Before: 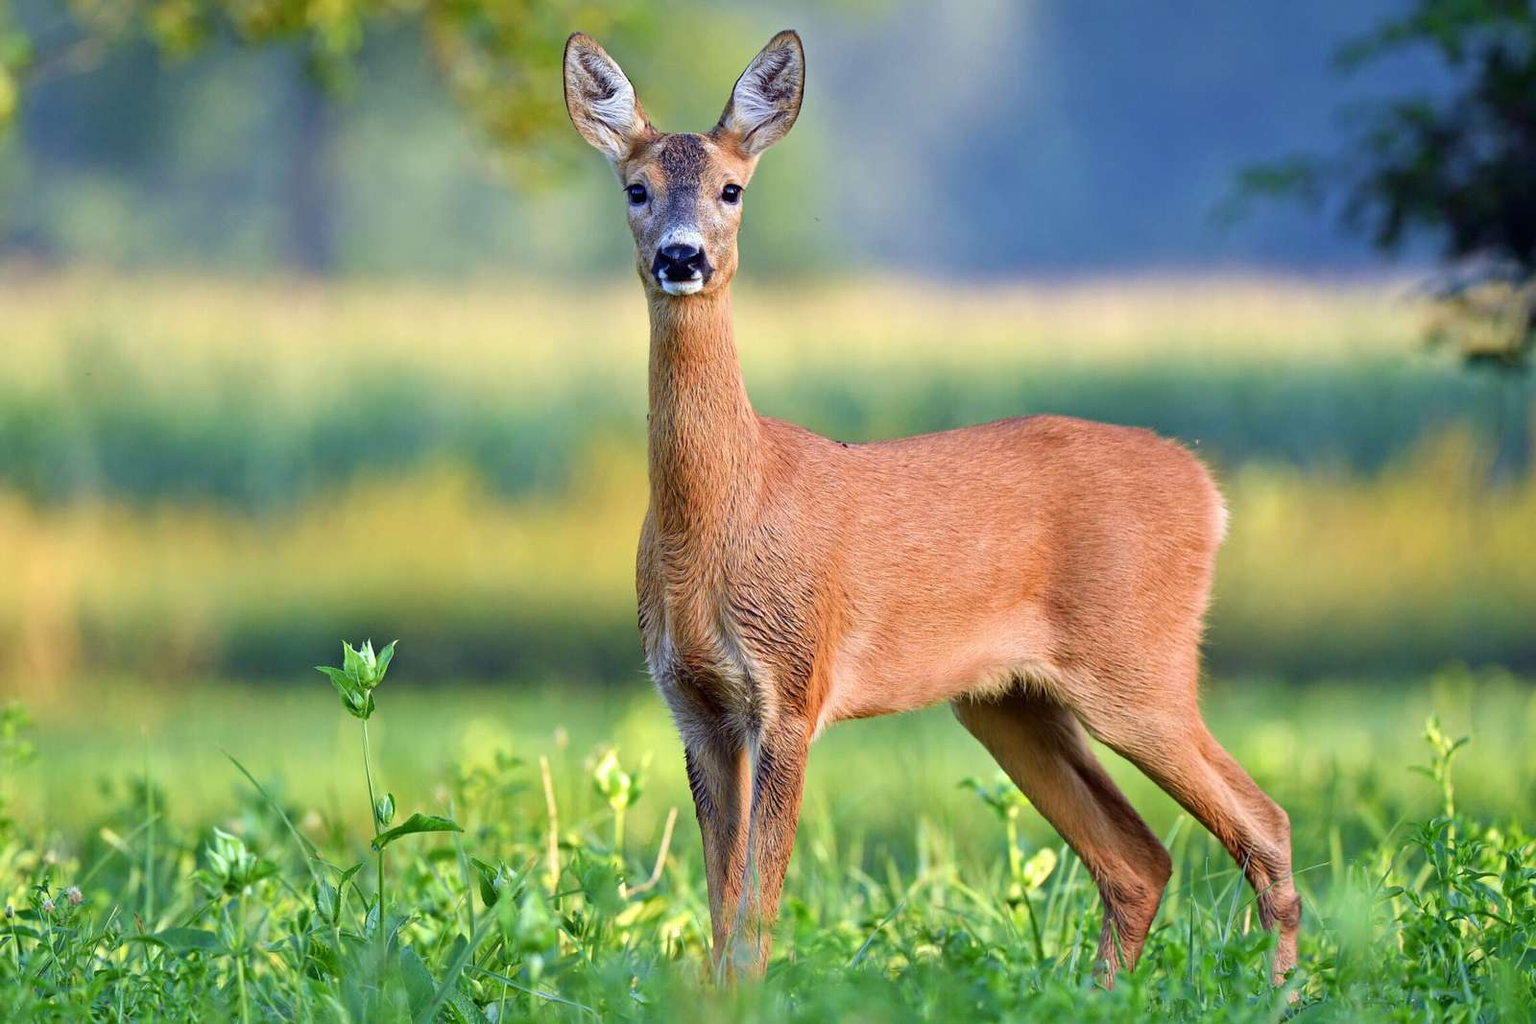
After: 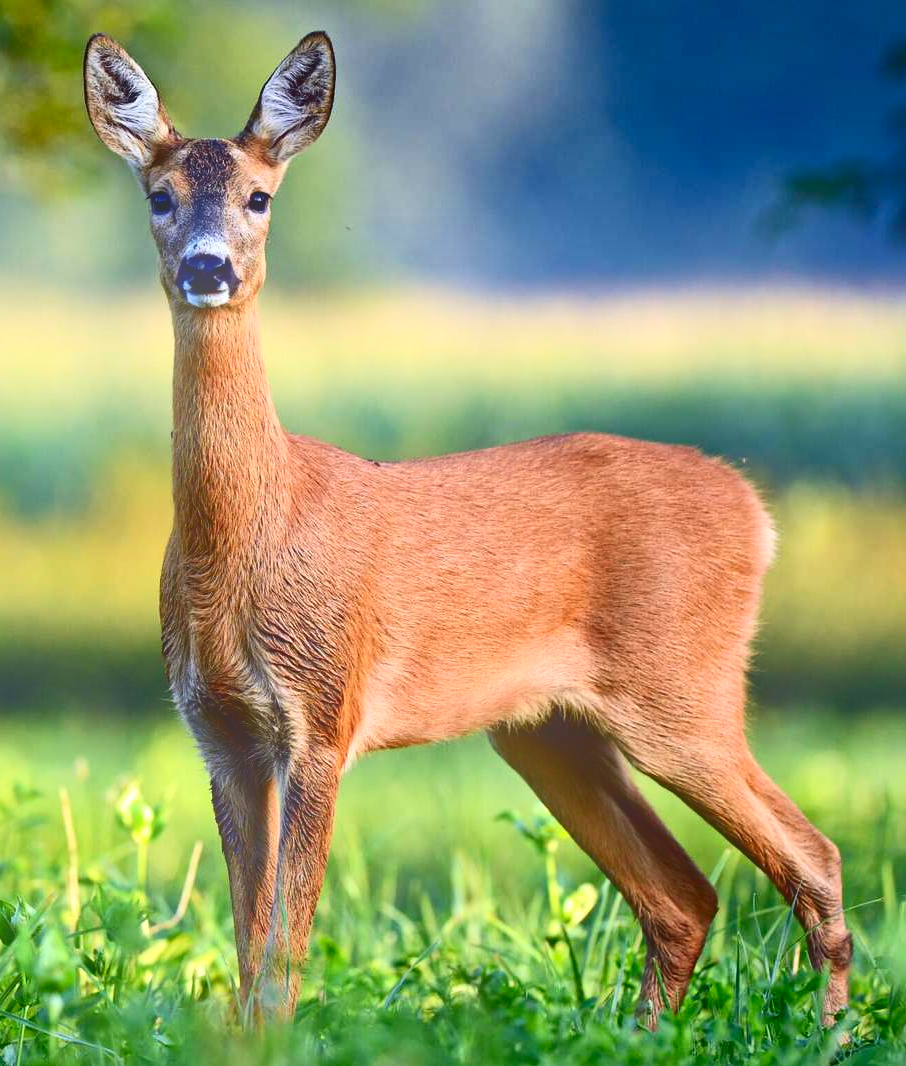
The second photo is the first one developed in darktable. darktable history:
bloom: threshold 82.5%, strength 16.25%
crop: left 31.458%, top 0%, right 11.876%
contrast brightness saturation: contrast 0.24, brightness -0.24, saturation 0.14
